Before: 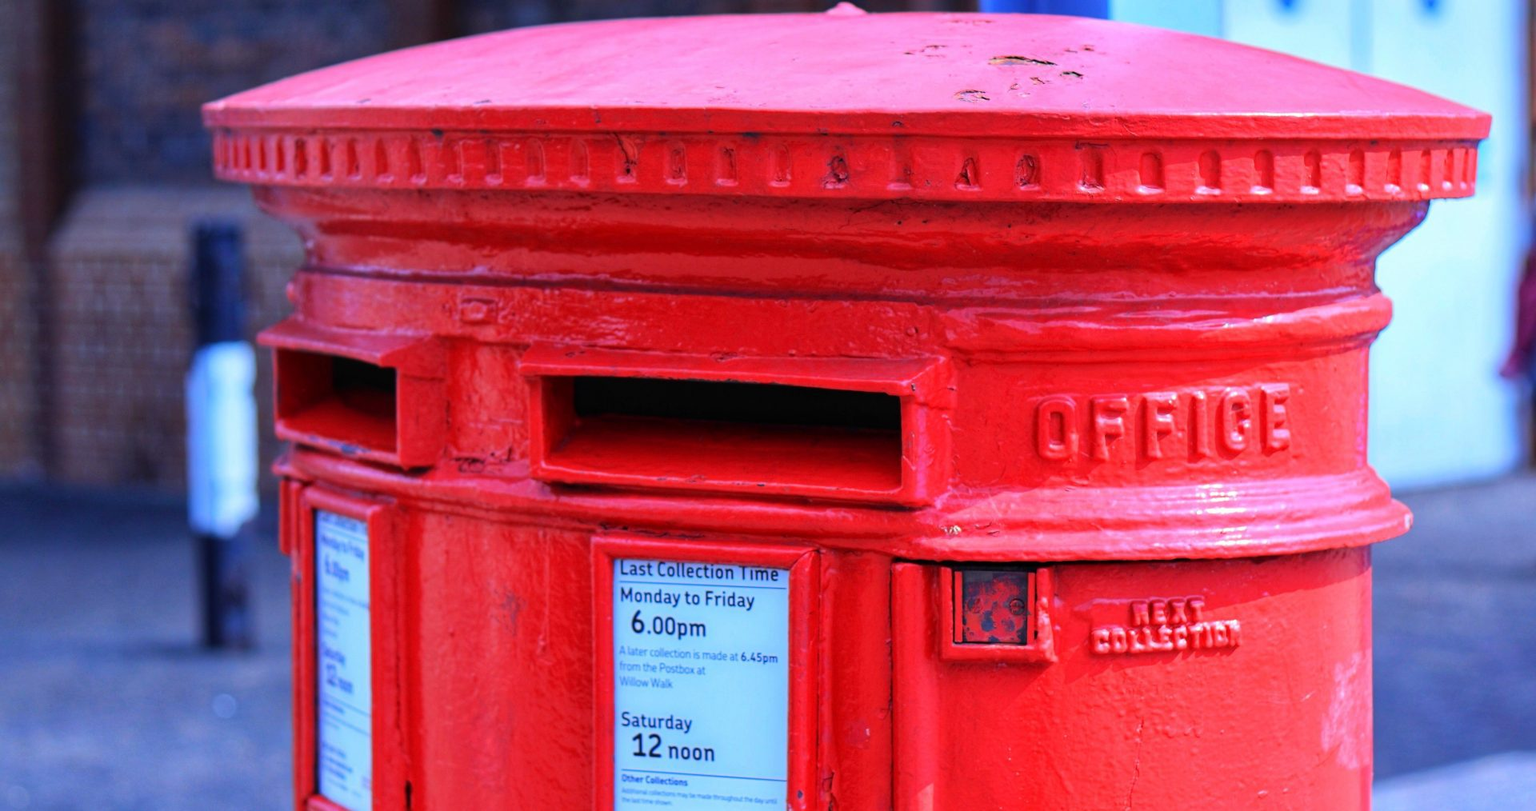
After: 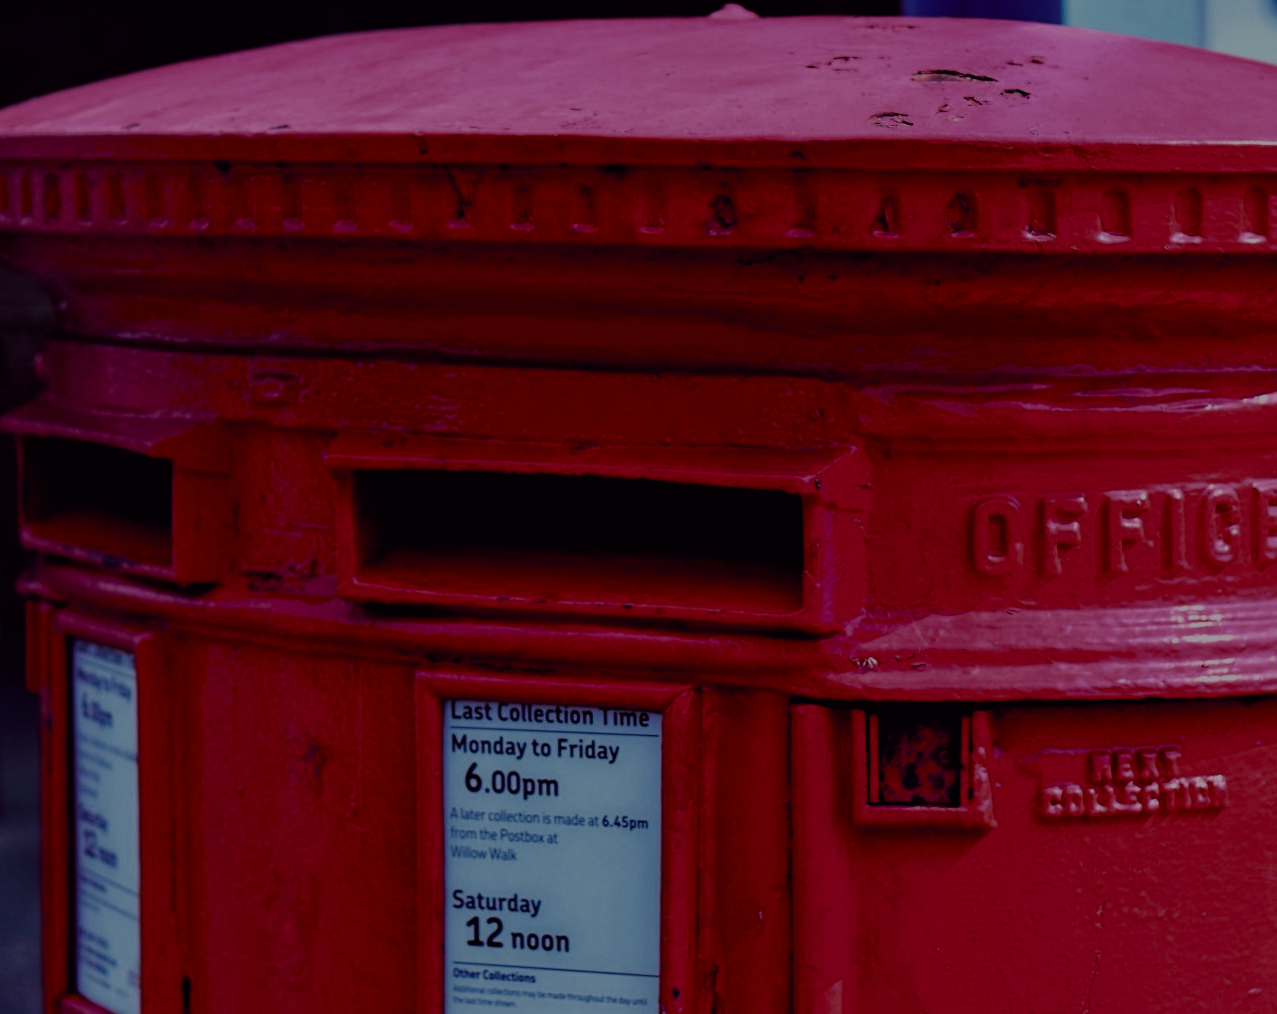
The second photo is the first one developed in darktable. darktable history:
filmic rgb: black relative exposure -5 EV, white relative exposure 3.5 EV, hardness 3.19, contrast 1.4, highlights saturation mix -50%
tone curve: curves: ch0 [(0, 0) (0.105, 0.068) (0.195, 0.162) (0.283, 0.283) (0.384, 0.404) (0.485, 0.531) (0.638, 0.681) (0.795, 0.879) (1, 0.977)]; ch1 [(0, 0) (0.161, 0.092) (0.35, 0.33) (0.379, 0.401) (0.456, 0.469) (0.498, 0.506) (0.521, 0.549) (0.58, 0.624) (0.635, 0.671) (1, 1)]; ch2 [(0, 0) (0.371, 0.362) (0.437, 0.437) (0.483, 0.484) (0.53, 0.515) (0.56, 0.58) (0.622, 0.606) (1, 1)], color space Lab, independent channels, preserve colors none
exposure: exposure -2.002 EV, compensate highlight preservation false
crop: left 16.899%, right 16.556%
